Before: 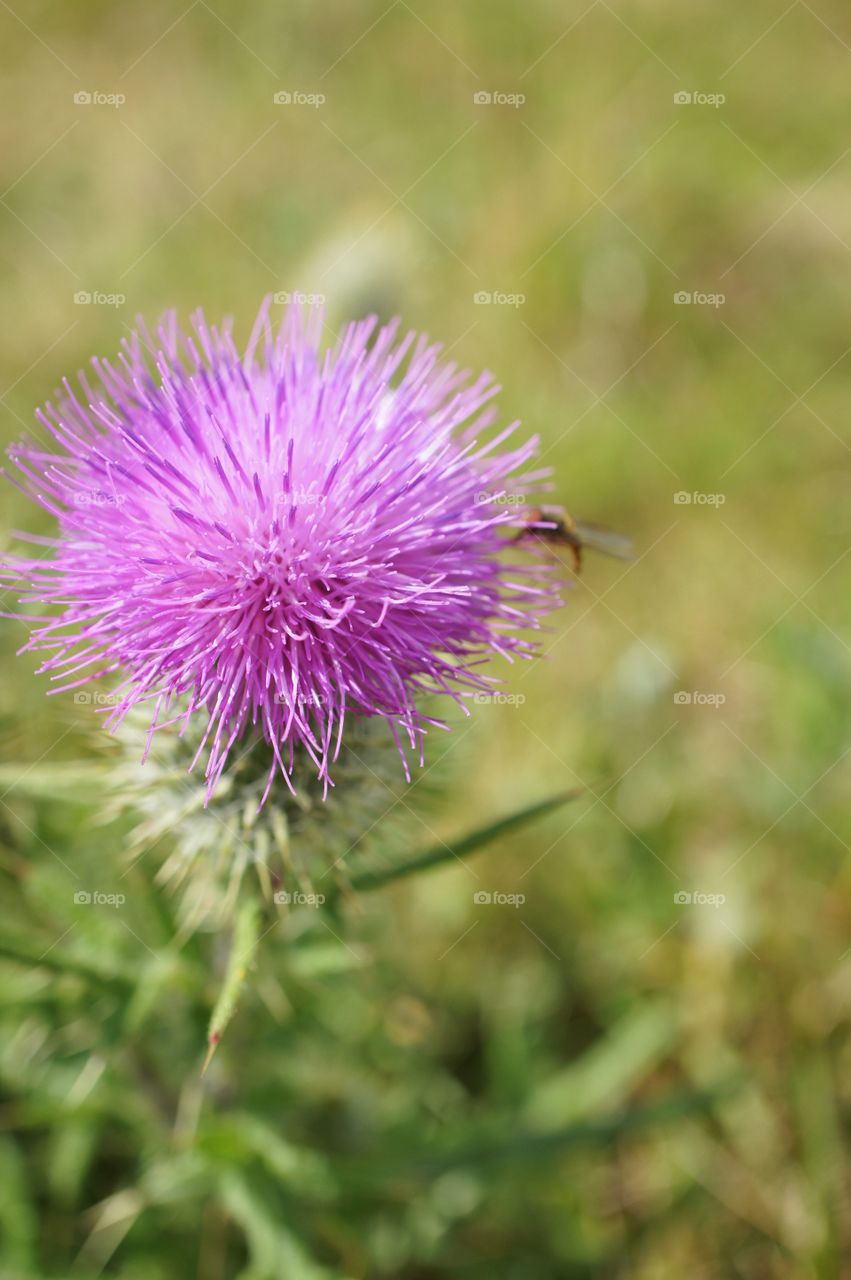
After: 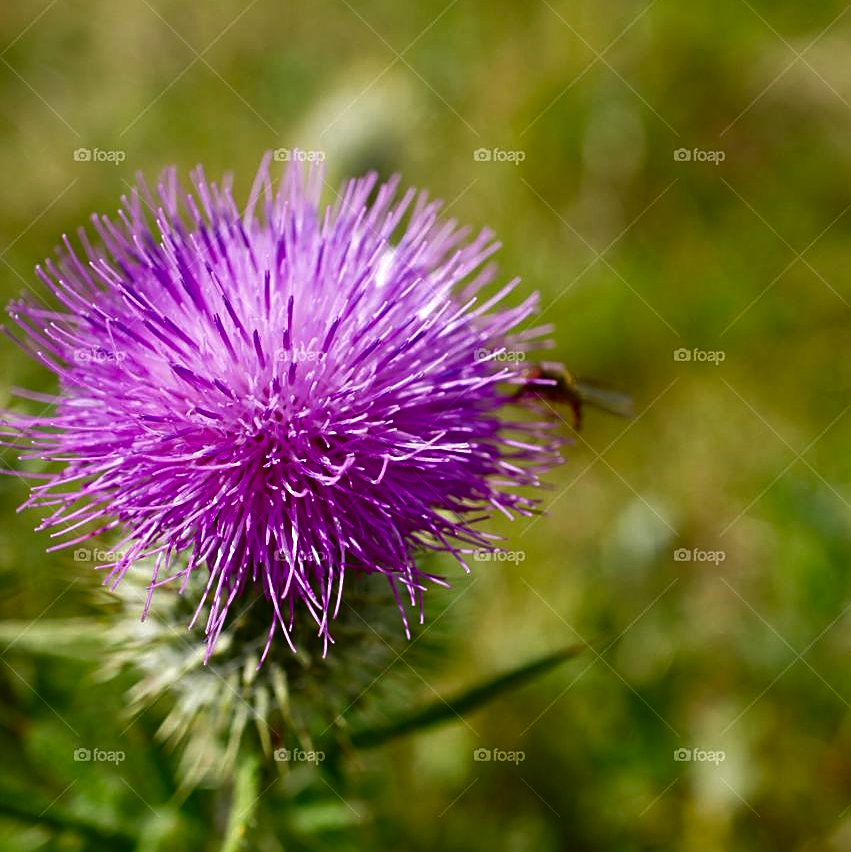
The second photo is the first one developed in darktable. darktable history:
exposure: exposure 0.213 EV, compensate highlight preservation false
contrast brightness saturation: contrast 0.094, brightness -0.576, saturation 0.173
sharpen: on, module defaults
crop: top 11.178%, bottom 22.206%
